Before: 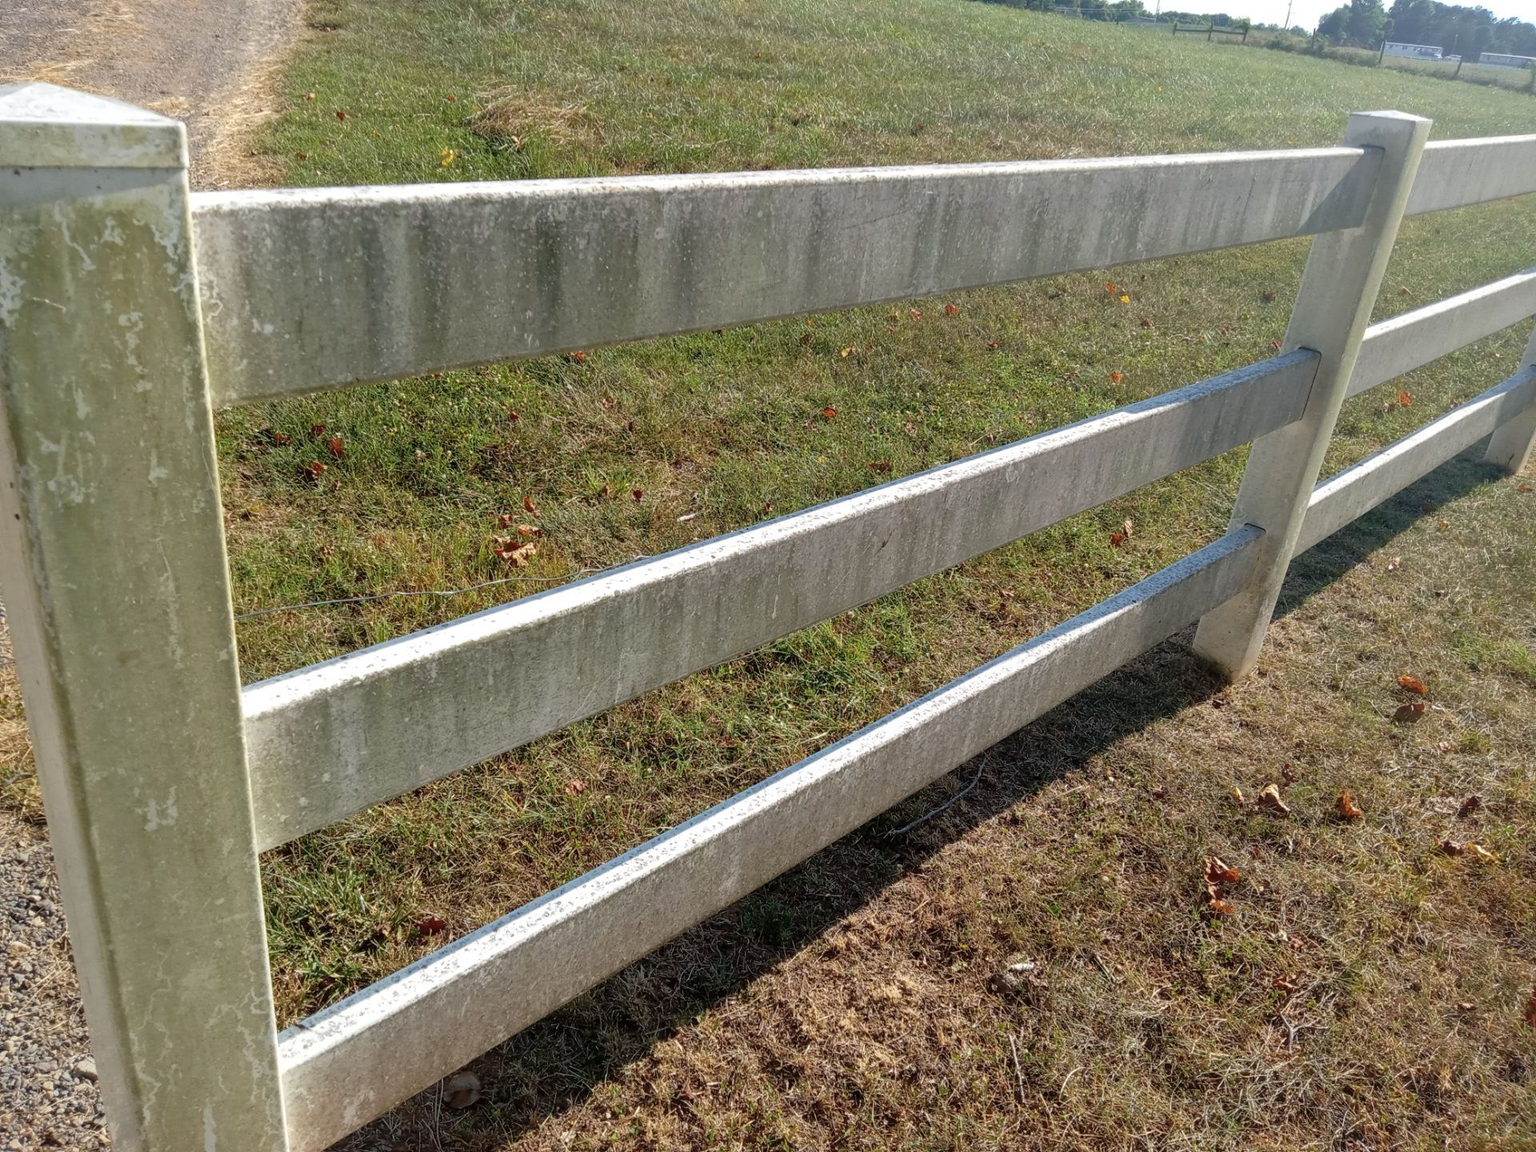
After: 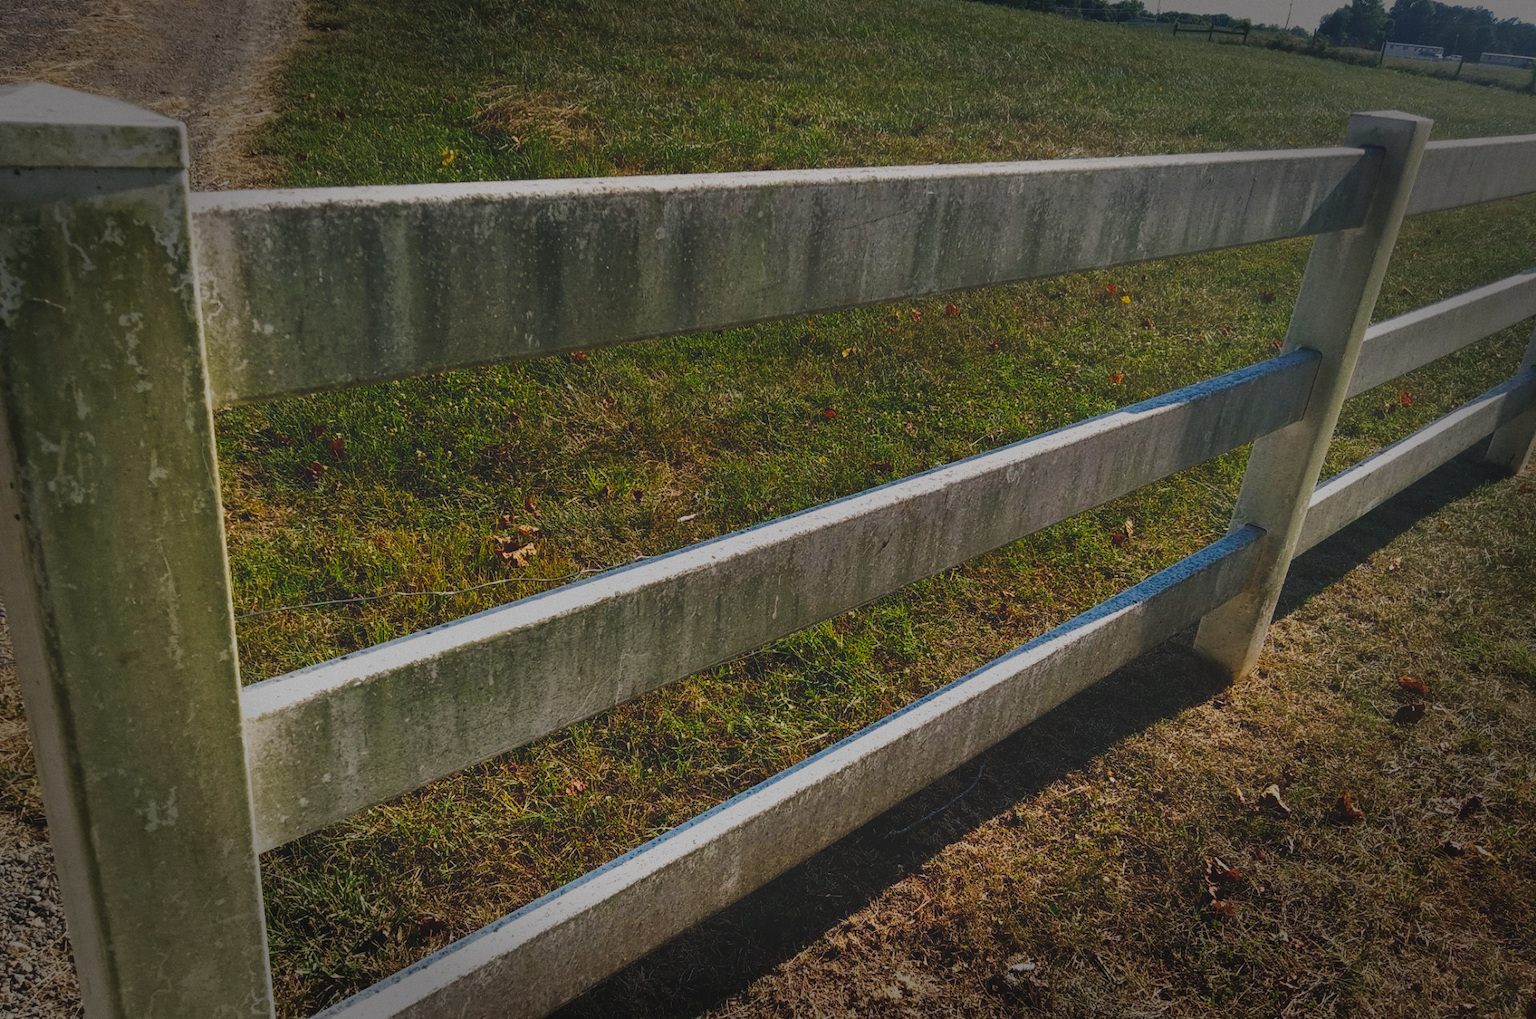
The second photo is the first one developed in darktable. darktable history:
grain: coarseness 0.09 ISO, strength 16.61%
crop and rotate: top 0%, bottom 11.49%
color balance rgb: shadows lift › chroma 1%, shadows lift › hue 217.2°, power › hue 310.8°, highlights gain › chroma 2%, highlights gain › hue 44.4°, global offset › luminance 0.25%, global offset › hue 171.6°, perceptual saturation grading › global saturation 14.09%, perceptual saturation grading › highlights -30%, perceptual saturation grading › shadows 50.67%, global vibrance 25%, contrast 20%
exposure: black level correction 0, exposure -0.766 EV, compensate highlight preservation false
graduated density: on, module defaults
vignetting: fall-off start 66.7%, fall-off radius 39.74%, brightness -0.576, saturation -0.258, automatic ratio true, width/height ratio 0.671, dithering 16-bit output
tone curve: curves: ch0 [(0, 0) (0.003, 0.118) (0.011, 0.118) (0.025, 0.122) (0.044, 0.131) (0.069, 0.142) (0.1, 0.155) (0.136, 0.168) (0.177, 0.183) (0.224, 0.216) (0.277, 0.265) (0.335, 0.337) (0.399, 0.415) (0.468, 0.506) (0.543, 0.586) (0.623, 0.665) (0.709, 0.716) (0.801, 0.737) (0.898, 0.744) (1, 1)], preserve colors none
